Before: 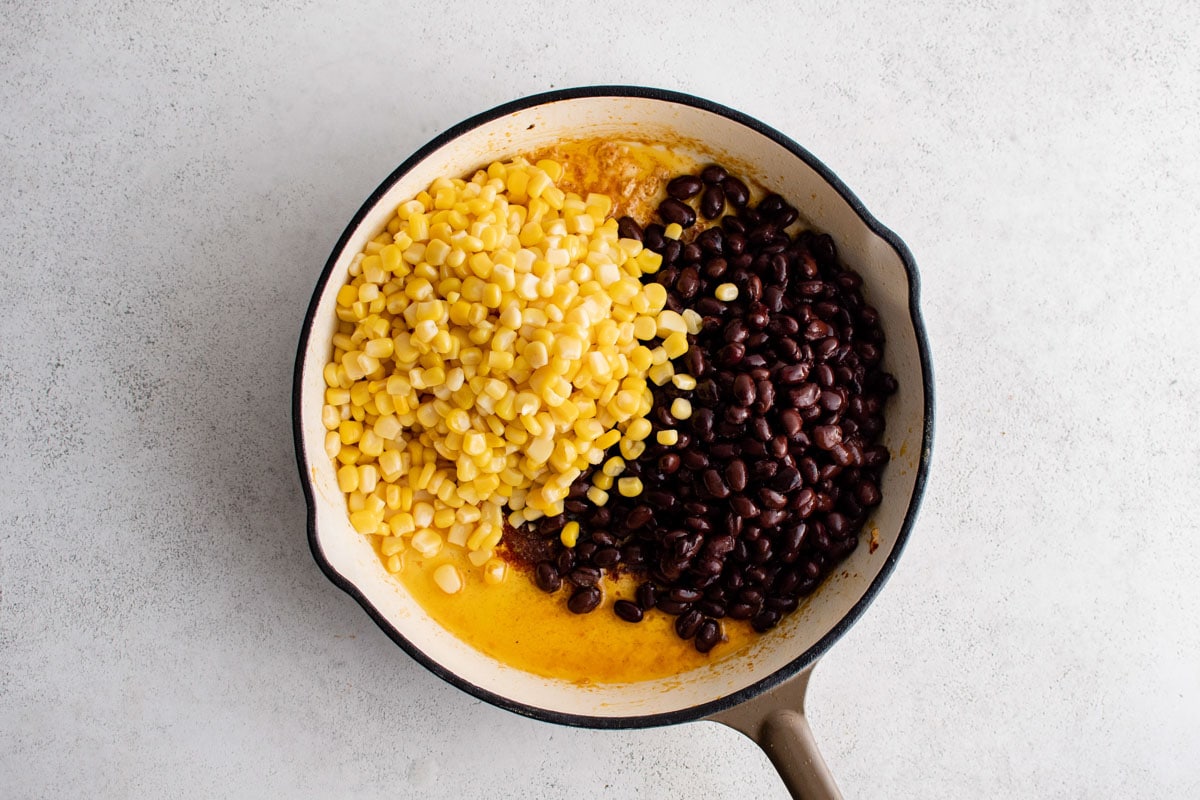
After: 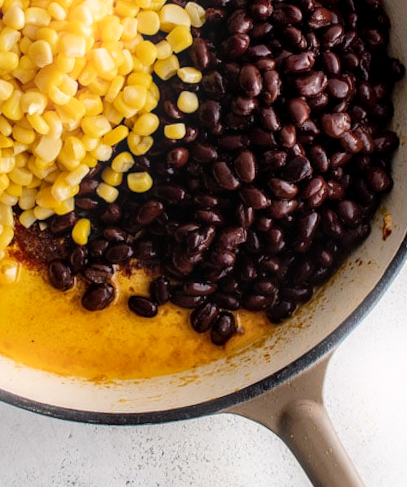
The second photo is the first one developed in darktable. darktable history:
crop: left 40.878%, top 39.176%, right 25.993%, bottom 3.081%
bloom: size 5%, threshold 95%, strength 15%
local contrast: on, module defaults
rotate and perspective: rotation -2.22°, lens shift (horizontal) -0.022, automatic cropping off
